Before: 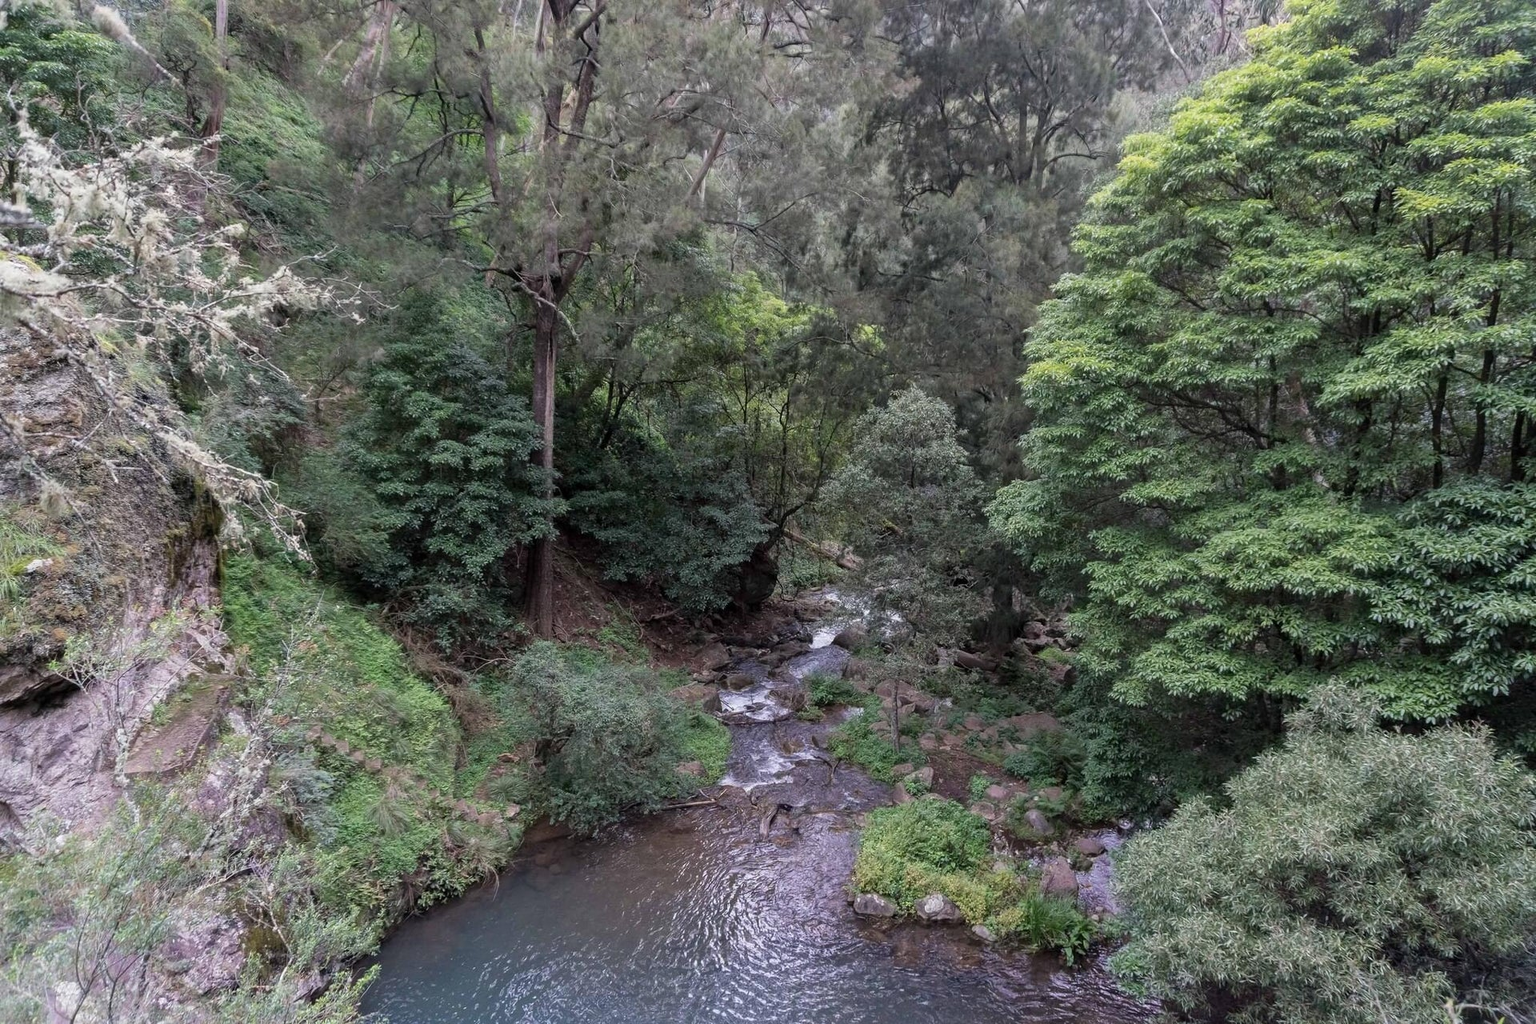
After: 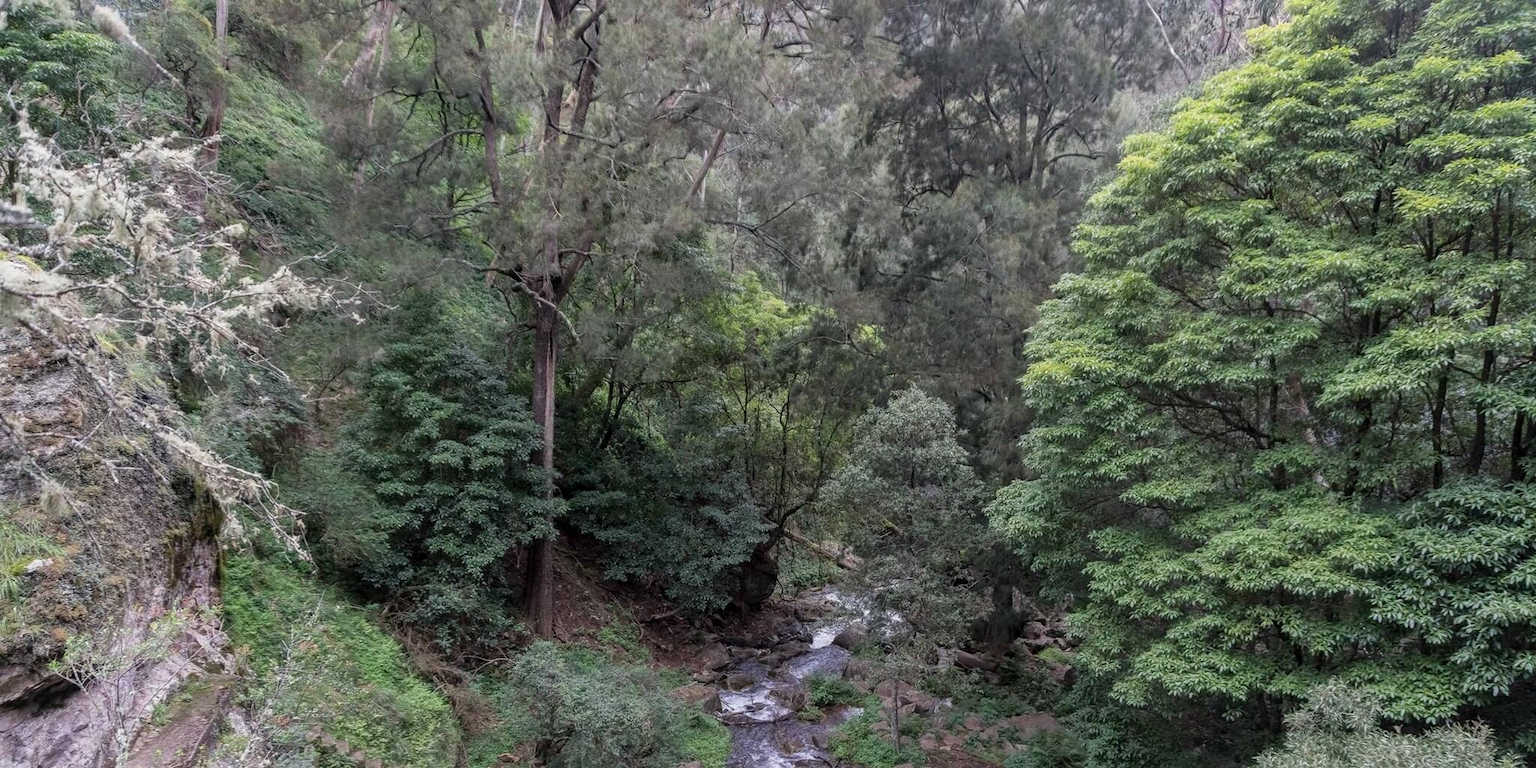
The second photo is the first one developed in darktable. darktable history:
crop: bottom 24.992%
local contrast: detail 110%
